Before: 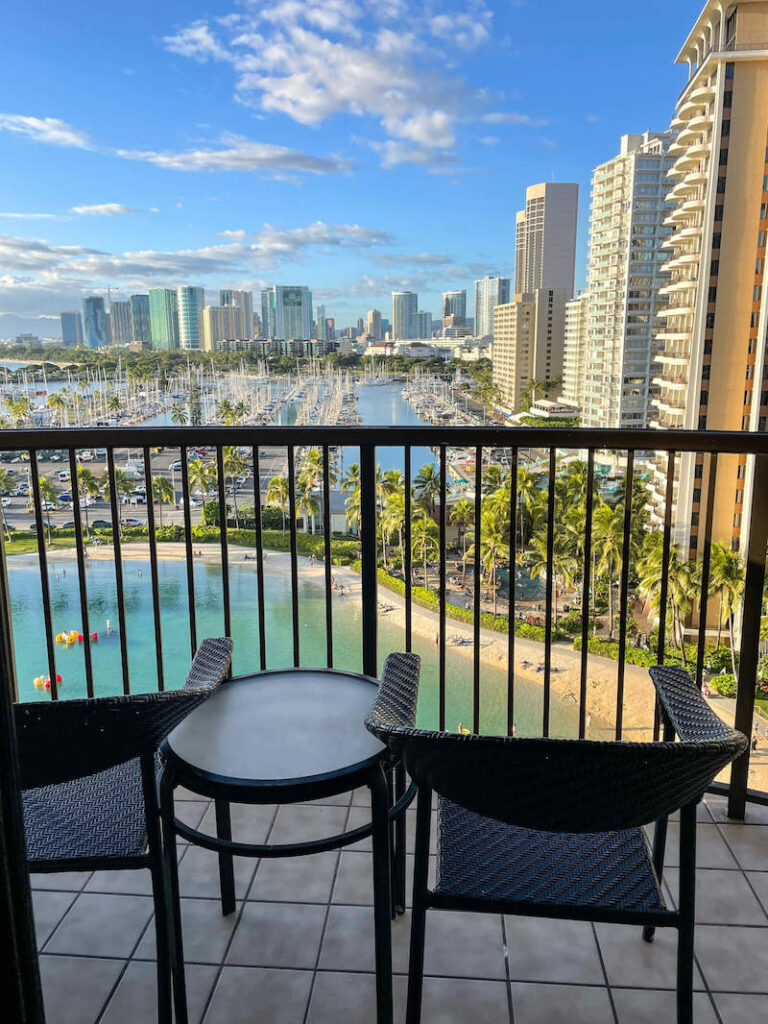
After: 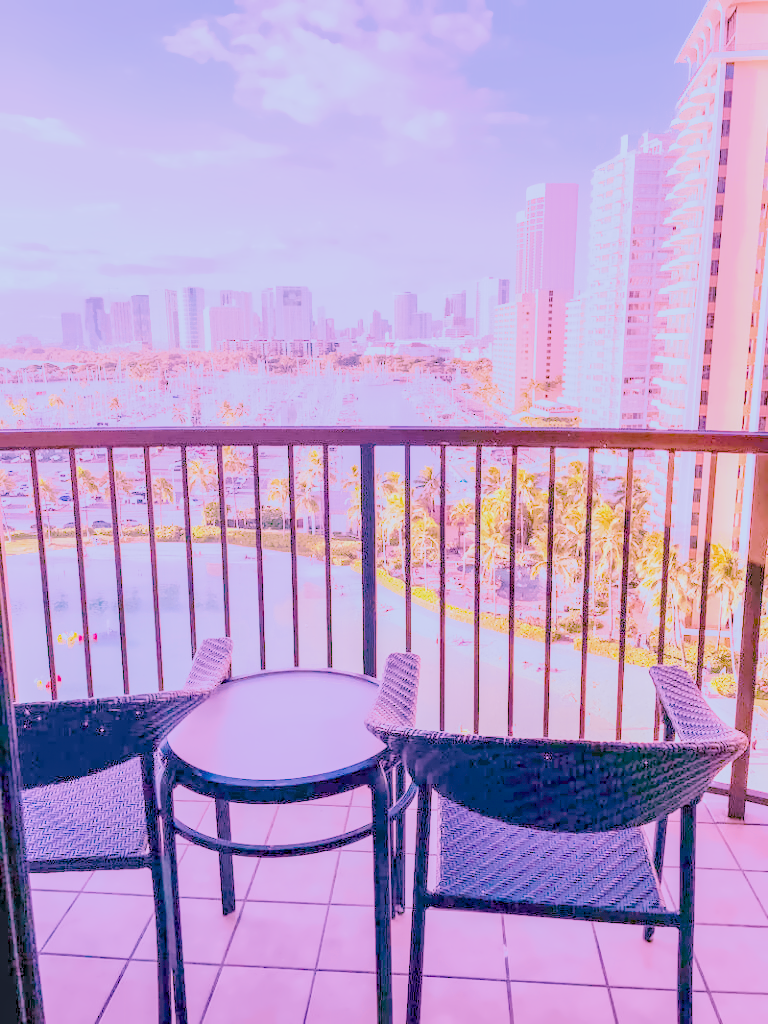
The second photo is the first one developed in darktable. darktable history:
local contrast: on, module defaults
color calibration: x 0.38, y 0.39, temperature 4086.04 K
denoise (profiled): preserve shadows 1.52, scattering 0.002, a [-1, 0, 0], compensate highlight preservation false
exposure: black level correction 0, exposure 0.7 EV, compensate exposure bias true, compensate highlight preservation false
filmic rgb: black relative exposure -6.82 EV, white relative exposure 5.89 EV, hardness 2.71
haze removal: compatibility mode true, adaptive false
highlight reconstruction: on, module defaults
lens correction: scale 1, crop 1, focal 35, aperture 9, distance 1000, camera "Canon EOS RP", lens "Canon RF 35mm F1.8 MACRO IS STM"
white balance: red 2.229, blue 1.46
velvia: on, module defaults
color balance rgb: perceptual saturation grading › global saturation 45%, perceptual saturation grading › highlights -25%, perceptual saturation grading › shadows 50%, perceptual brilliance grading › global brilliance 3%, global vibrance 3%
